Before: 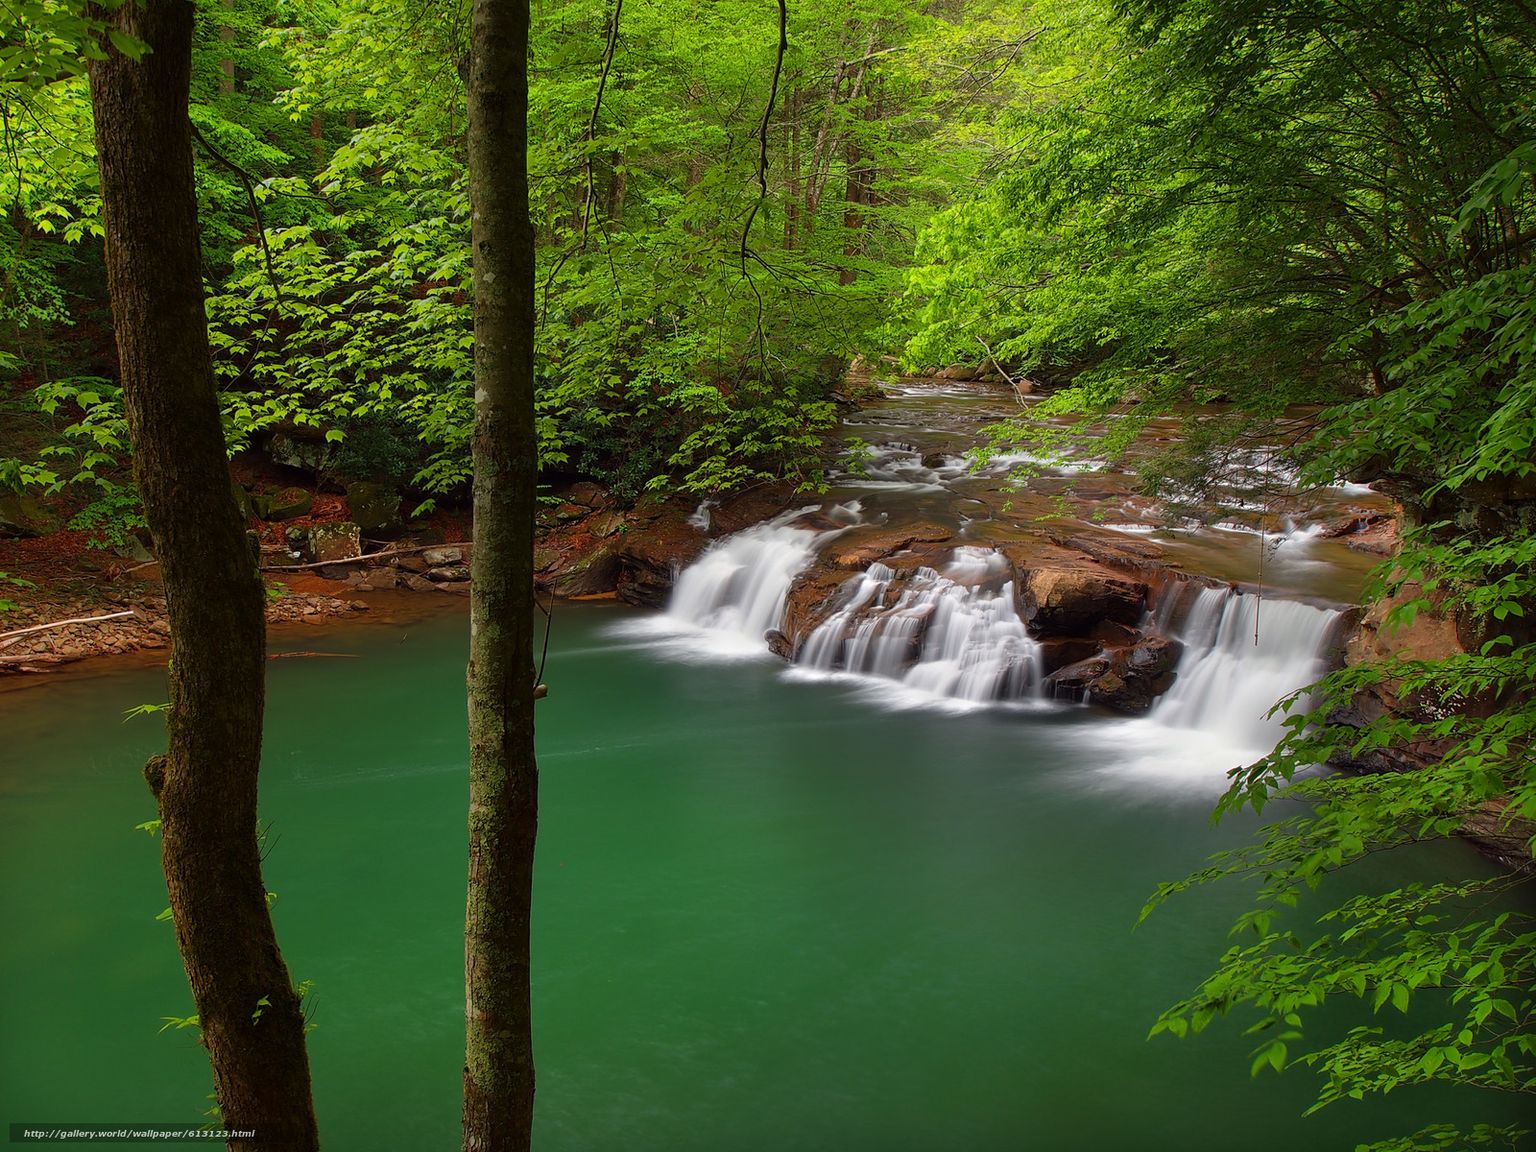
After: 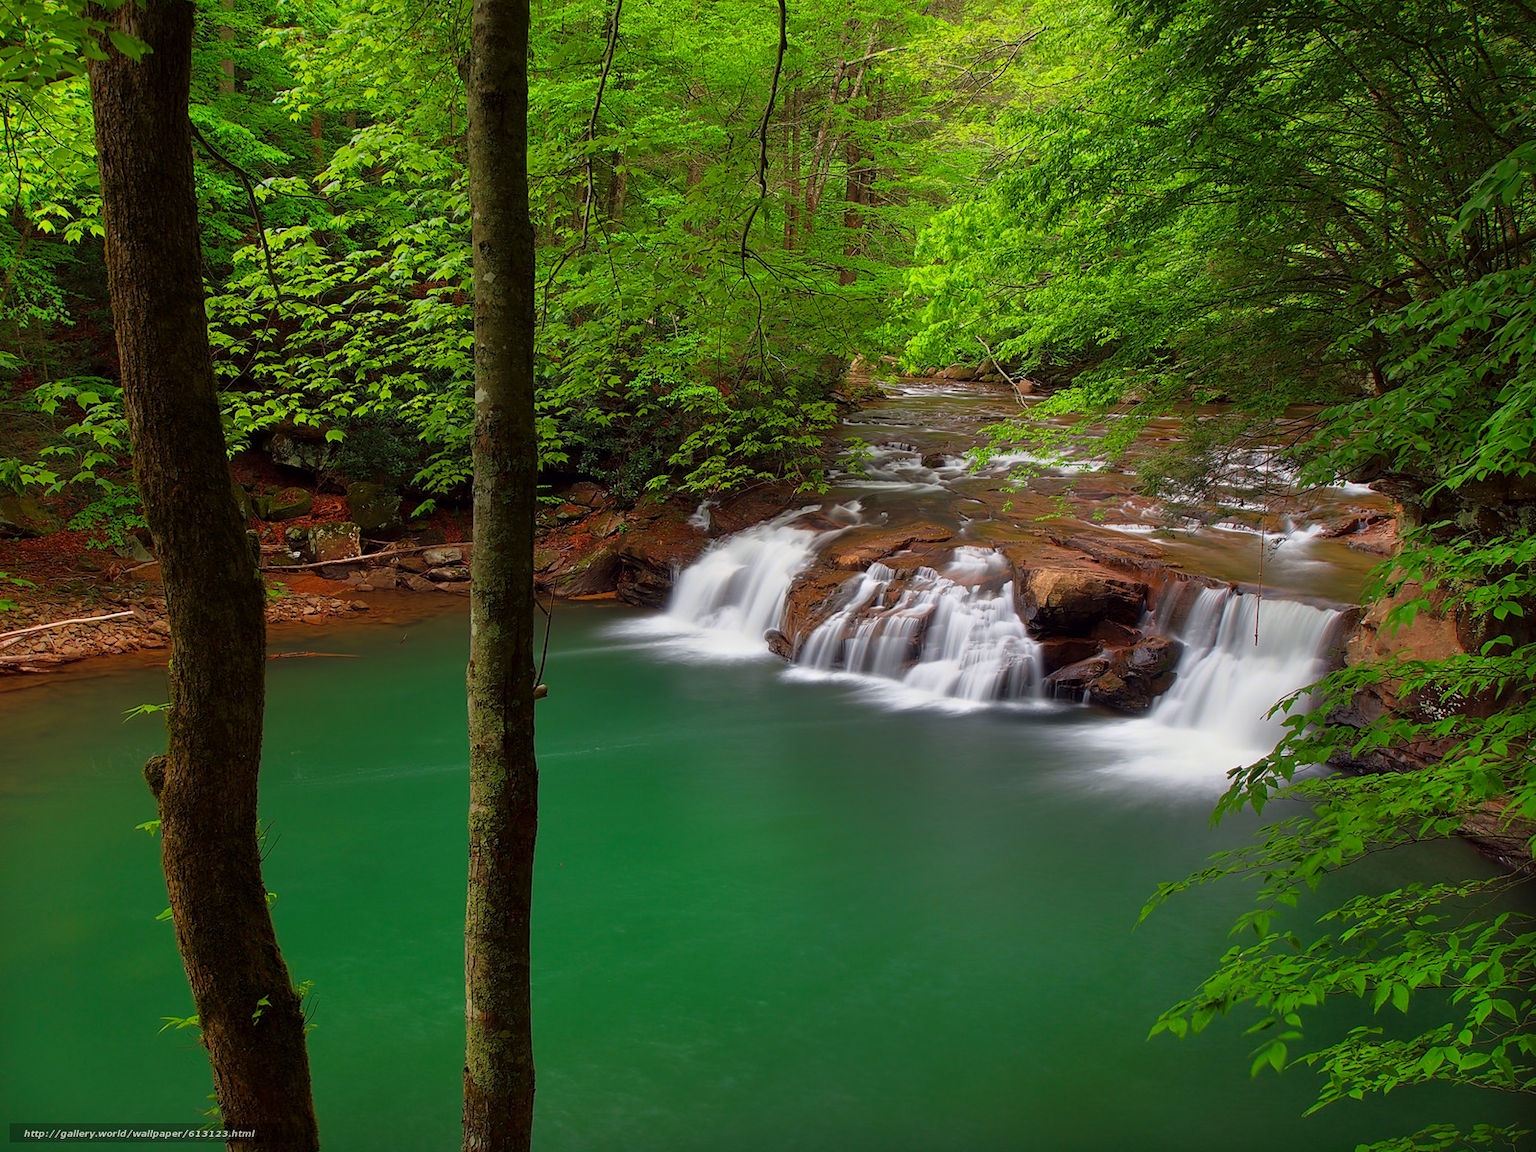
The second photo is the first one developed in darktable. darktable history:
tone curve: curves: ch0 [(0.013, 0) (0.061, 0.059) (0.239, 0.256) (0.502, 0.501) (0.683, 0.676) (0.761, 0.773) (0.858, 0.858) (0.987, 0.945)]; ch1 [(0, 0) (0.172, 0.123) (0.304, 0.267) (0.414, 0.395) (0.472, 0.473) (0.502, 0.502) (0.521, 0.528) (0.583, 0.595) (0.654, 0.673) (0.728, 0.761) (1, 1)]; ch2 [(0, 0) (0.411, 0.424) (0.485, 0.476) (0.502, 0.501) (0.553, 0.557) (0.57, 0.576) (1, 1)], color space Lab, independent channels, preserve colors none
